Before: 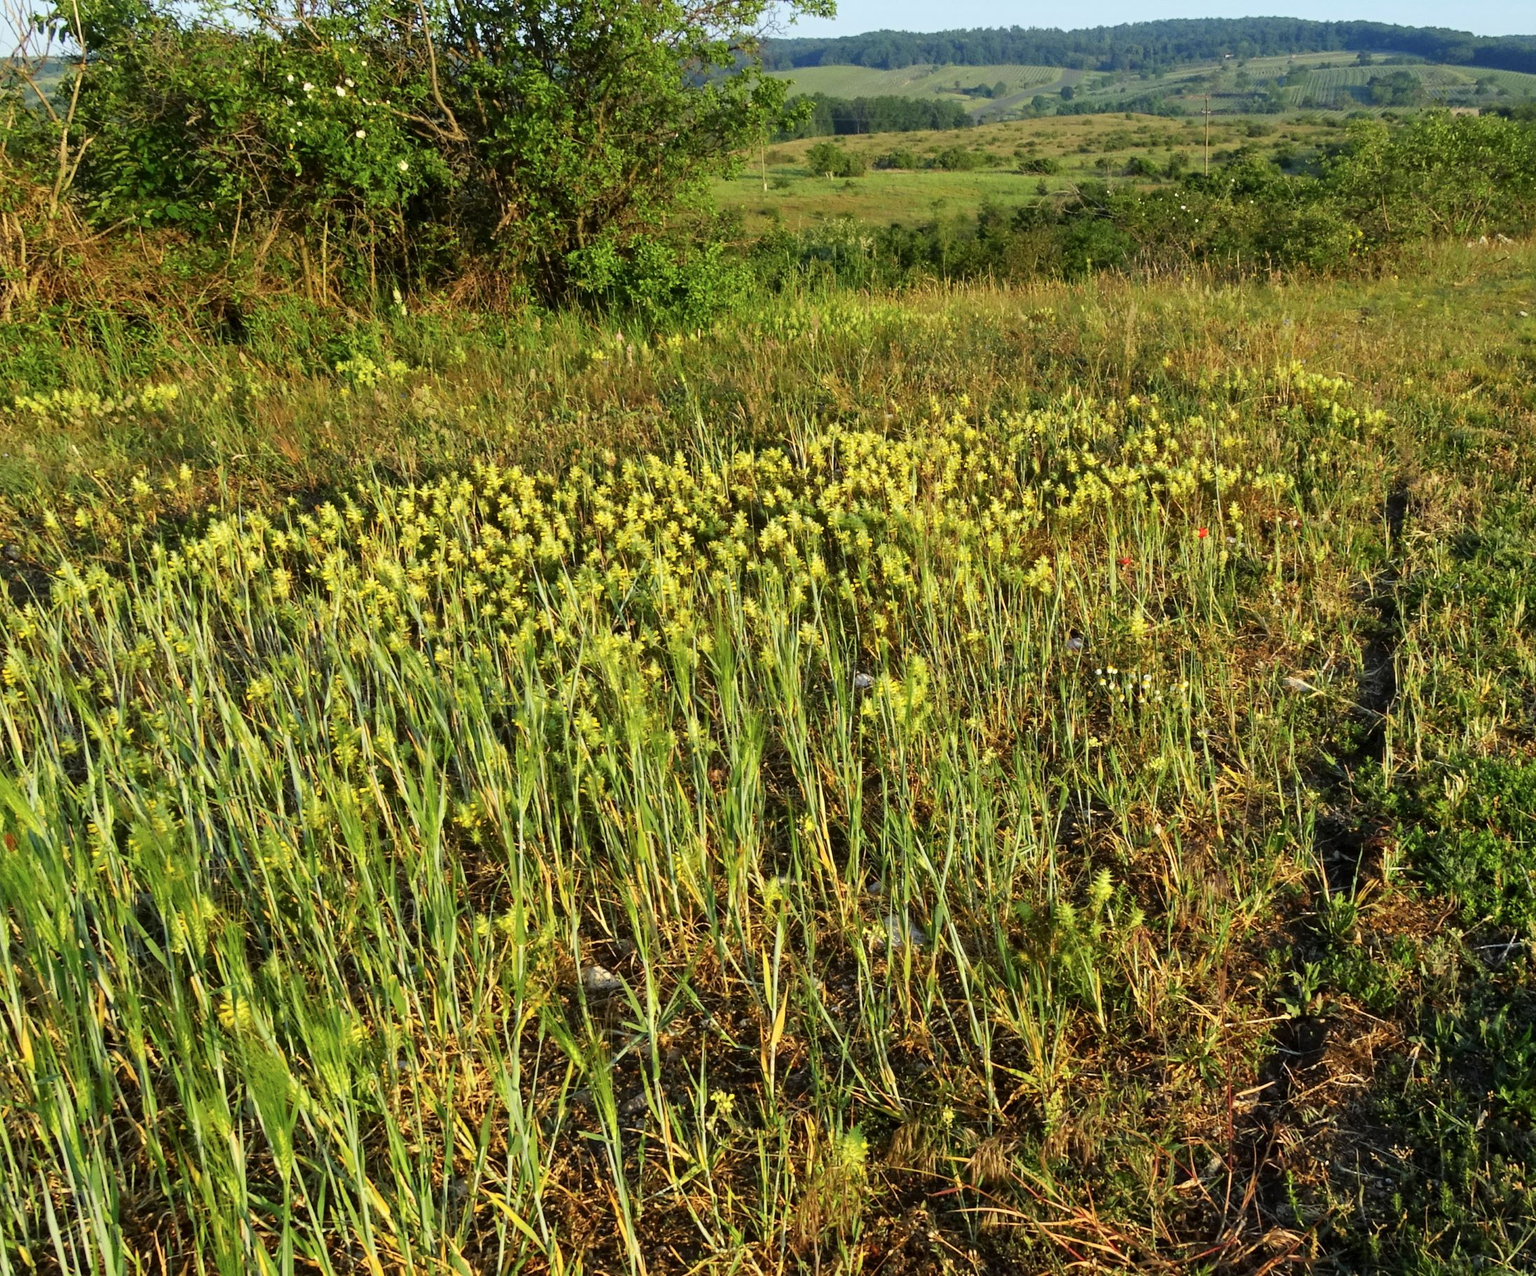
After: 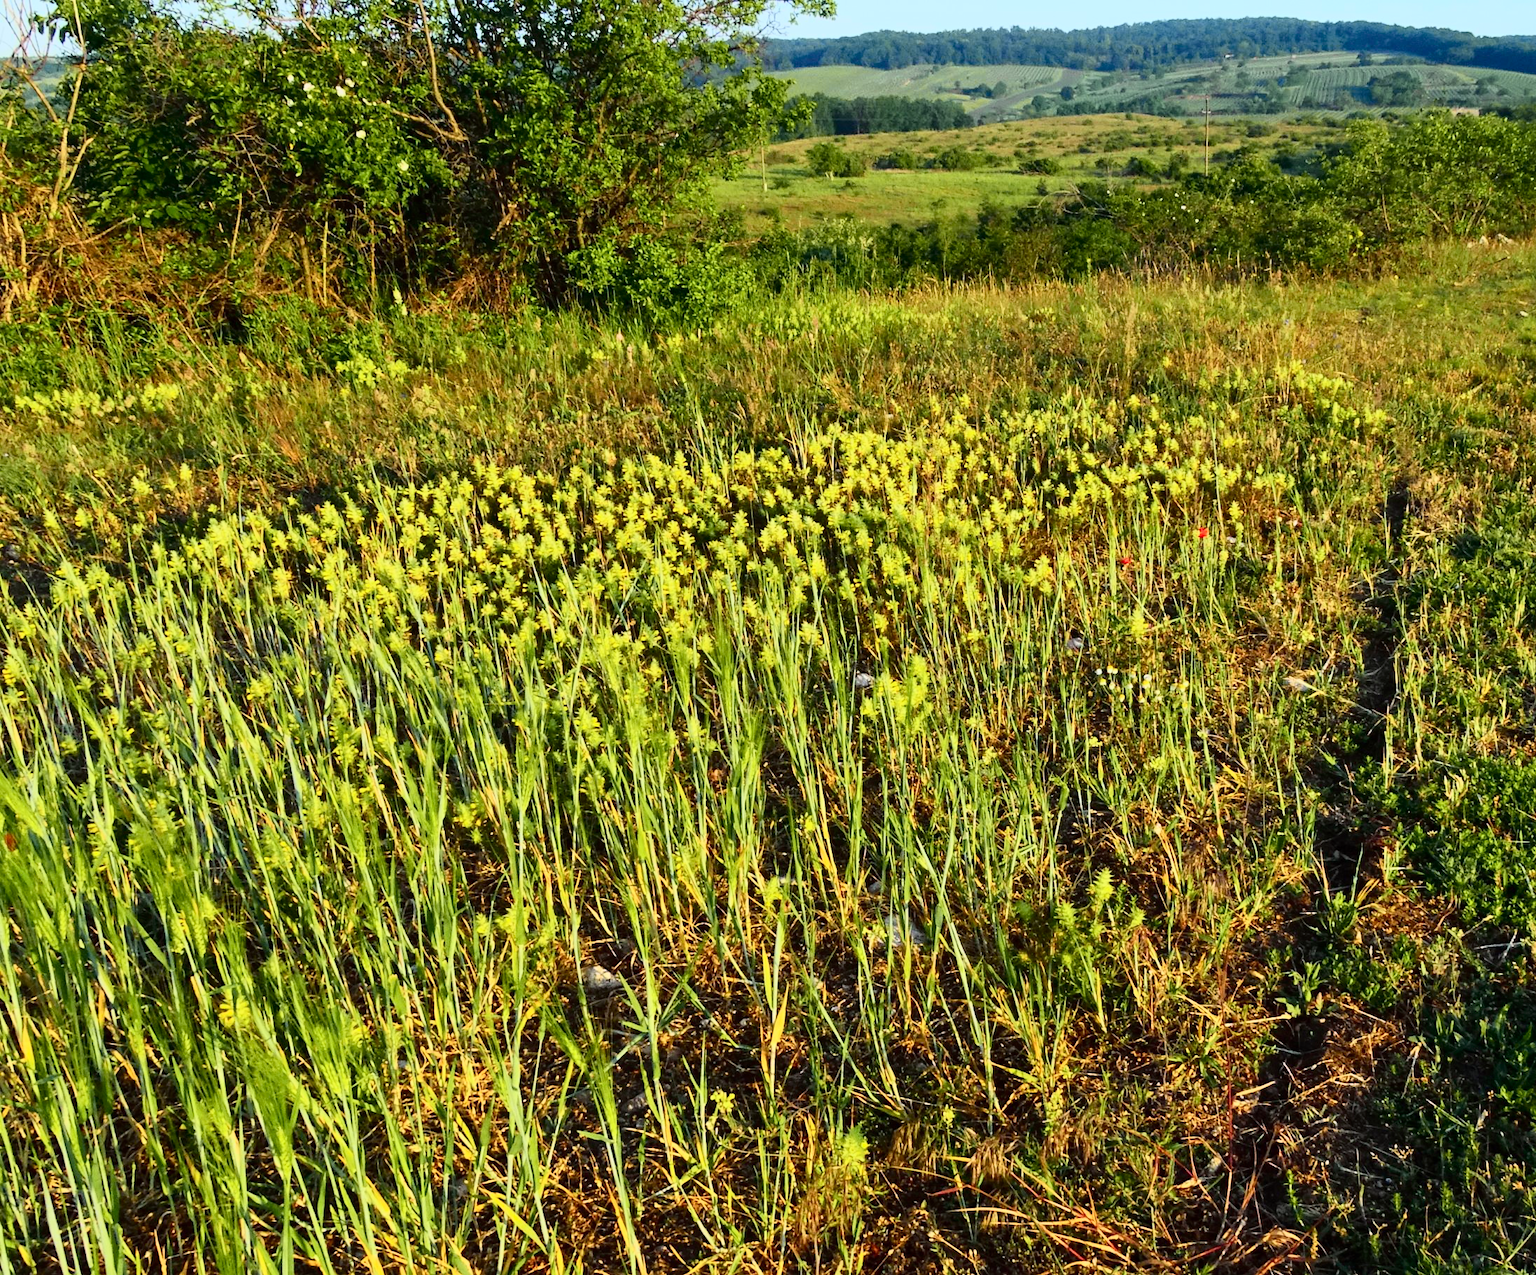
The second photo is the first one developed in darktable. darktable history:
color correction: highlights a* -0.077, highlights b* 0.104
tone curve: curves: ch0 [(0, 0.001) (0.139, 0.096) (0.311, 0.278) (0.495, 0.531) (0.718, 0.816) (0.841, 0.909) (1, 0.967)]; ch1 [(0, 0) (0.272, 0.249) (0.388, 0.385) (0.469, 0.456) (0.495, 0.497) (0.538, 0.554) (0.578, 0.605) (0.707, 0.778) (1, 1)]; ch2 [(0, 0) (0.125, 0.089) (0.353, 0.329) (0.443, 0.408) (0.502, 0.499) (0.557, 0.542) (0.608, 0.635) (1, 1)], color space Lab, independent channels, preserve colors none
